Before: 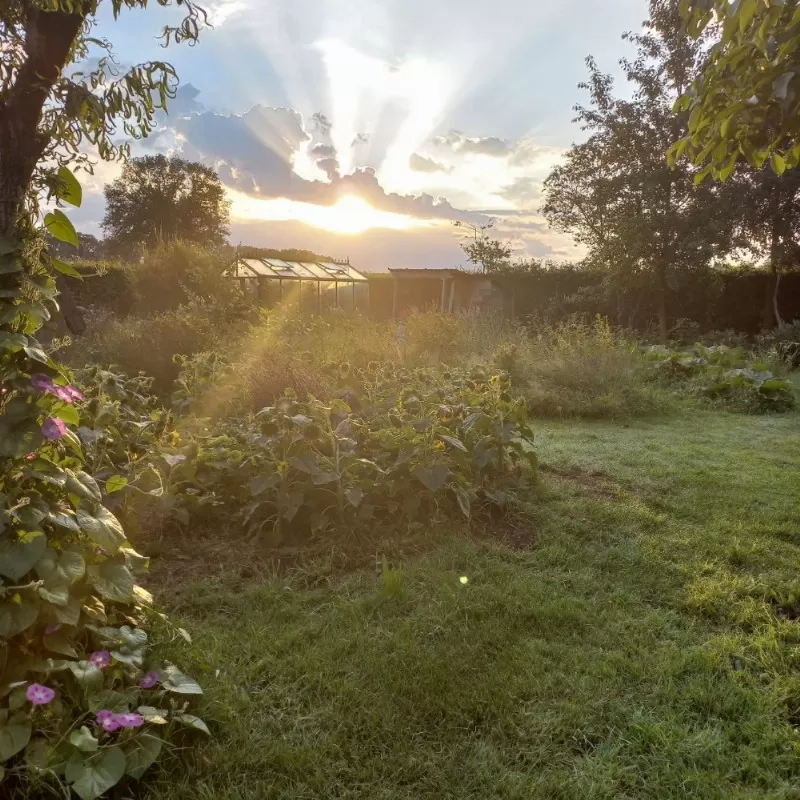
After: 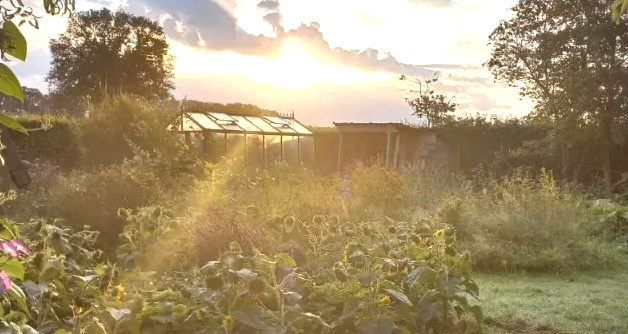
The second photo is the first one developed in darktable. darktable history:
vignetting: fall-off start 97.25%, width/height ratio 1.185
exposure: exposure 0.564 EV, compensate exposure bias true, compensate highlight preservation false
crop: left 6.988%, top 18.374%, right 14.497%, bottom 39.834%
shadows and highlights: radius 172.09, shadows 27.64, white point adjustment 3.04, highlights -67.93, soften with gaussian
